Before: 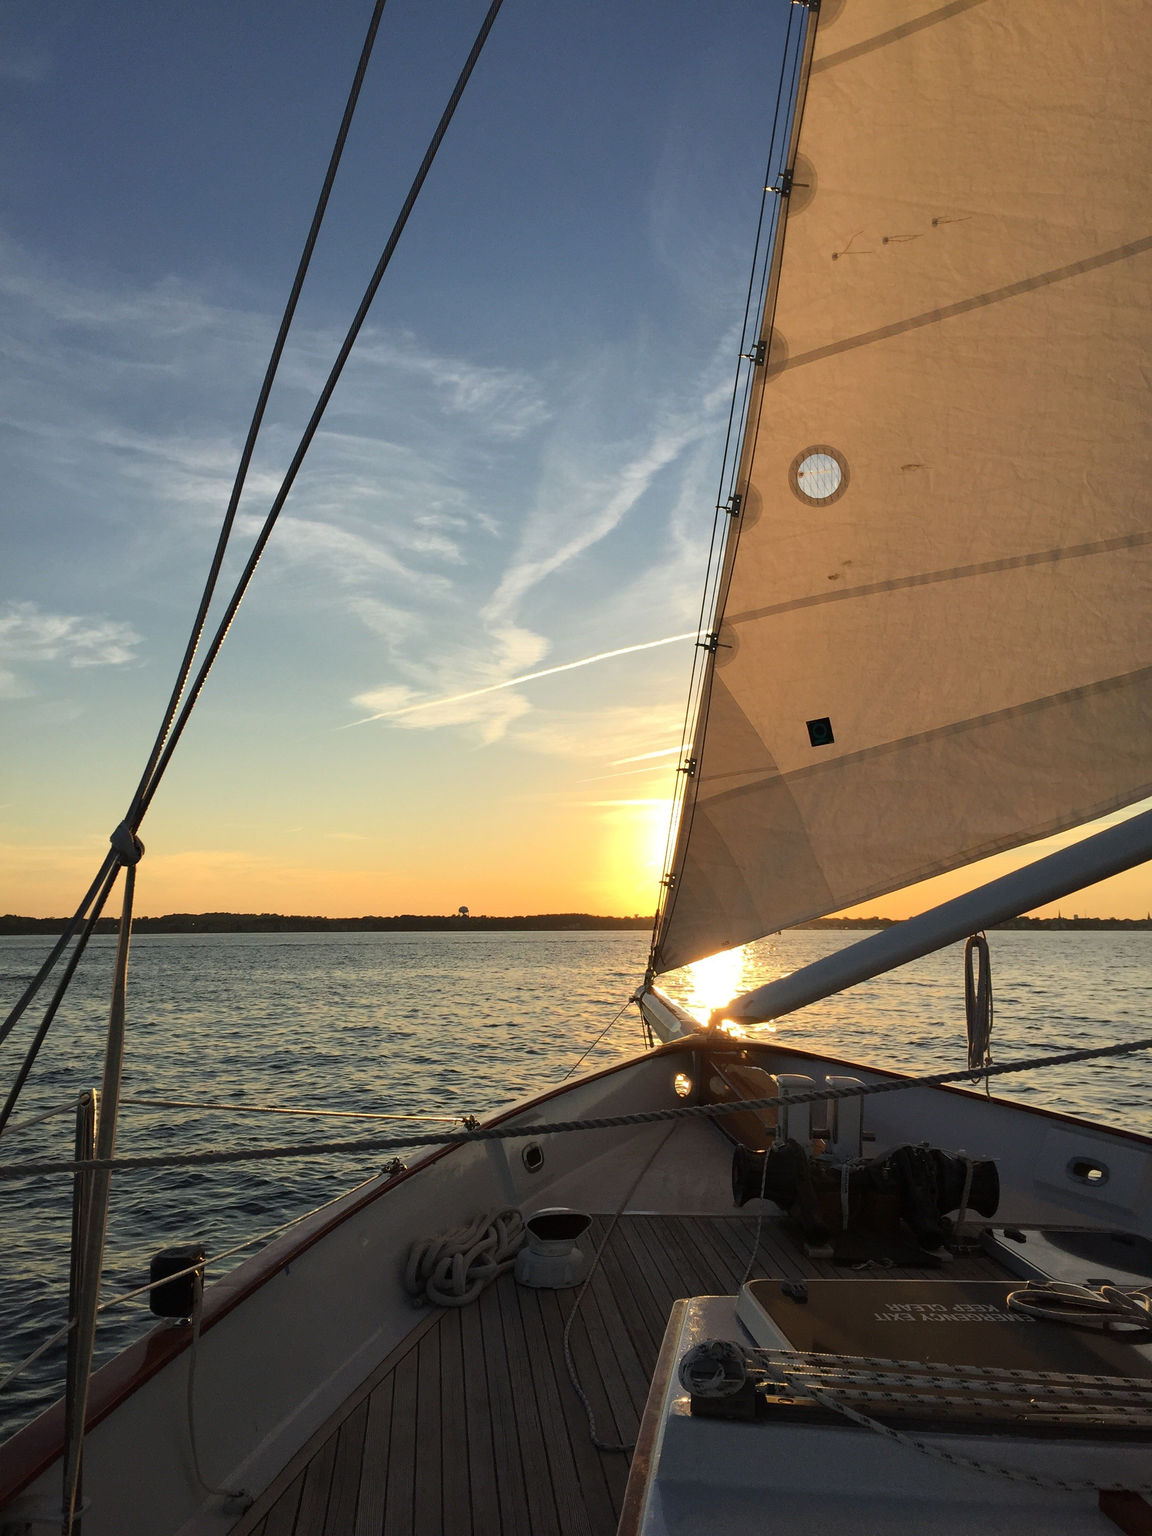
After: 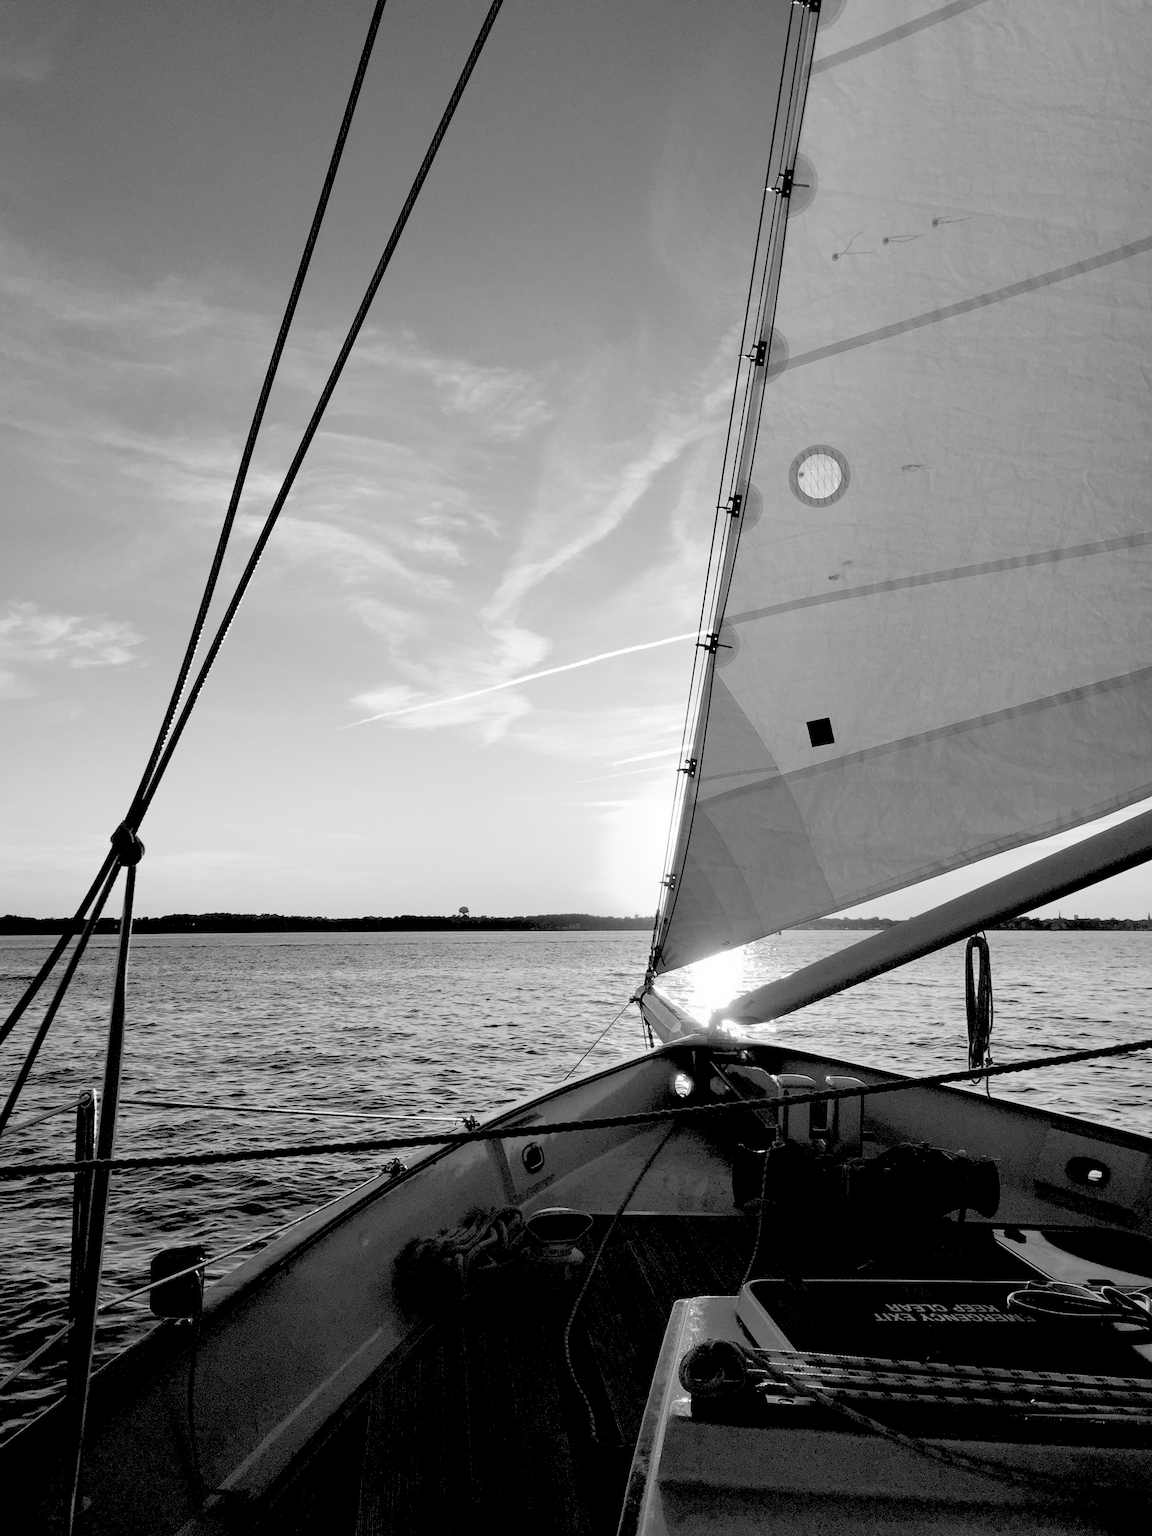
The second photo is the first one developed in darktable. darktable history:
monochrome: on, module defaults
rgb levels: levels [[0.027, 0.429, 0.996], [0, 0.5, 1], [0, 0.5, 1]]
